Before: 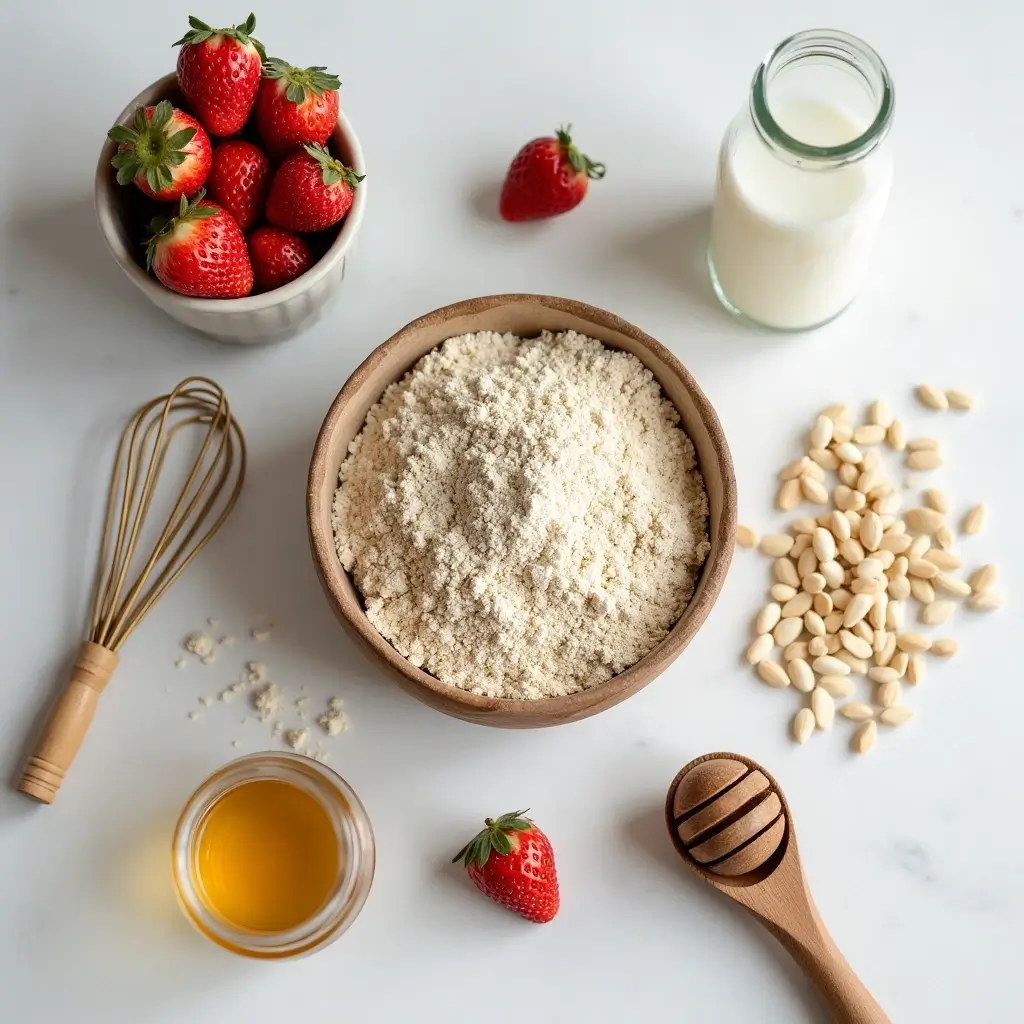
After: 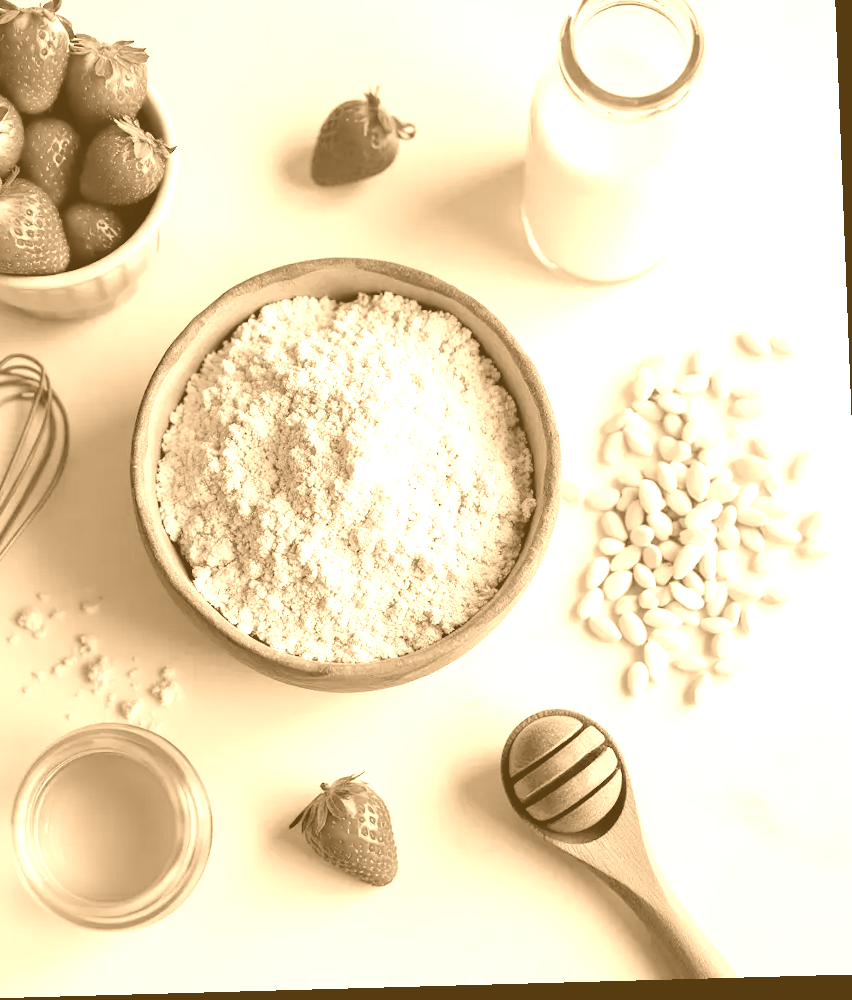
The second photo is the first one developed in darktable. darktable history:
crop and rotate: left 17.959%, top 5.771%, right 1.742%
haze removal: compatibility mode true, adaptive false
rotate and perspective: rotation -2.22°, lens shift (horizontal) -0.022, automatic cropping off
colorize: hue 28.8°, source mix 100%
white balance: red 0.954, blue 1.079
